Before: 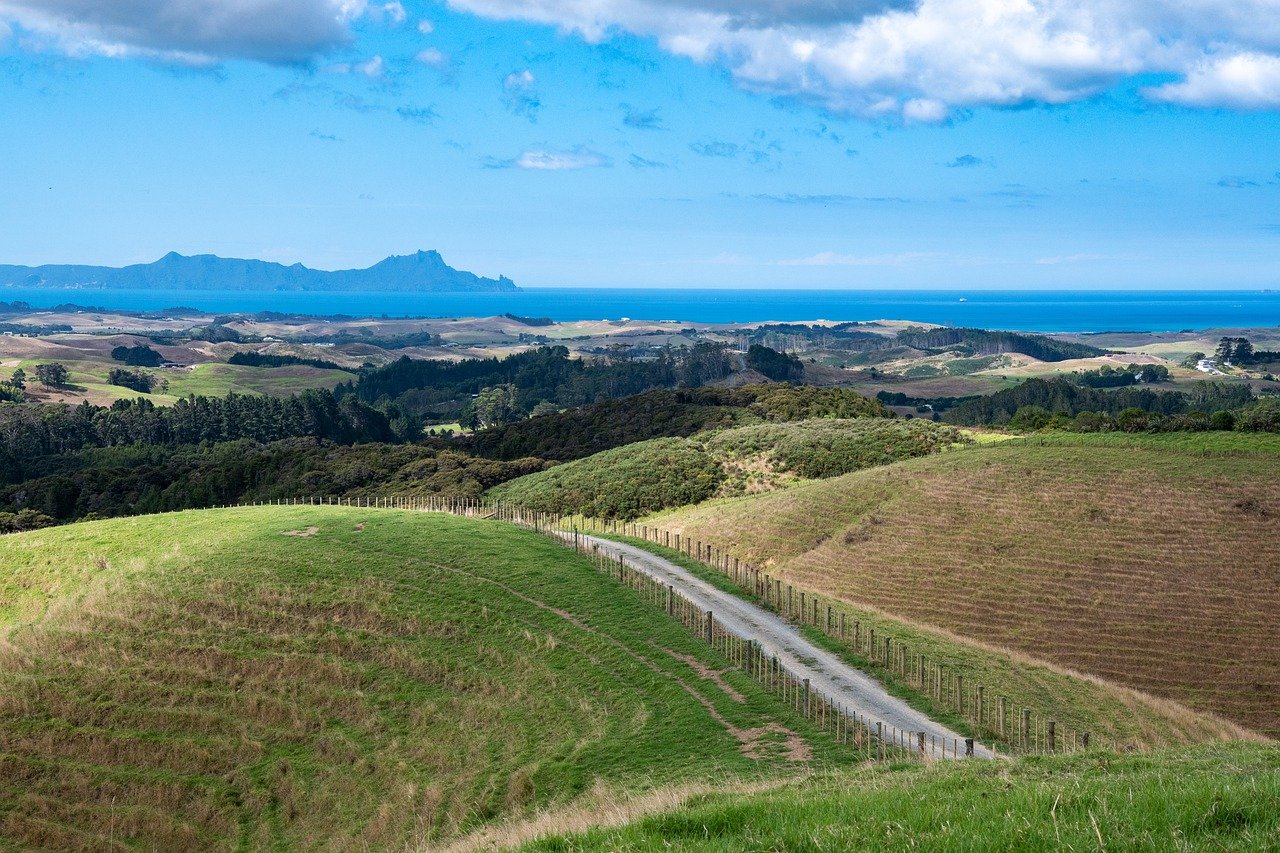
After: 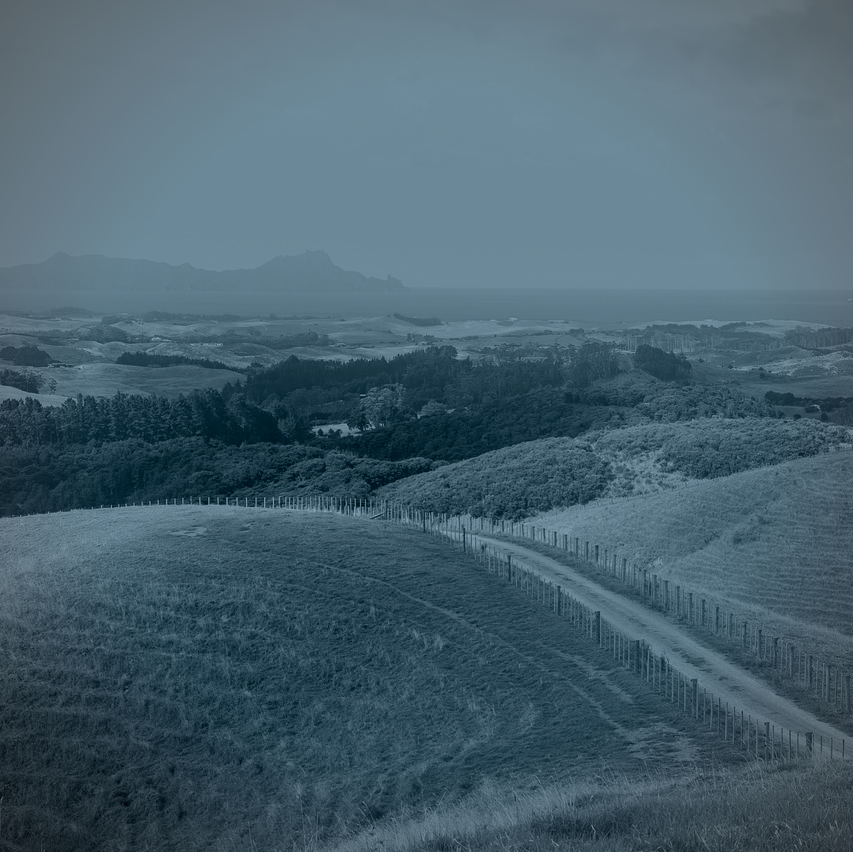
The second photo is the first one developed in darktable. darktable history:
vignetting: fall-off radius 60.92%
white balance: red 1.045, blue 0.932
contrast brightness saturation: contrast 0.05
bloom: on, module defaults
exposure: exposure 0.781 EV, compensate highlight preservation false
color balance: mode lift, gamma, gain (sRGB), lift [1, 0.99, 1.01, 0.992], gamma [1, 1.037, 0.974, 0.963]
crop and rotate: left 8.786%, right 24.548%
colorize: hue 194.4°, saturation 29%, source mix 61.75%, lightness 3.98%, version 1
